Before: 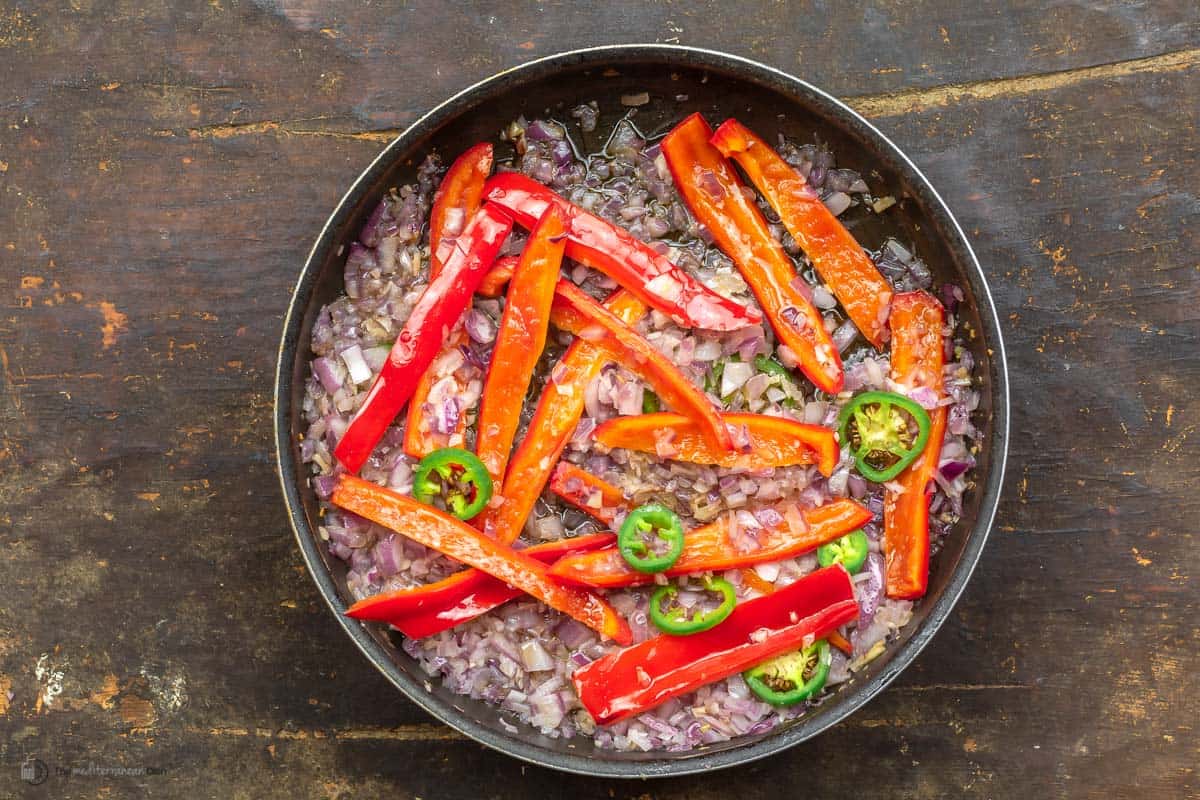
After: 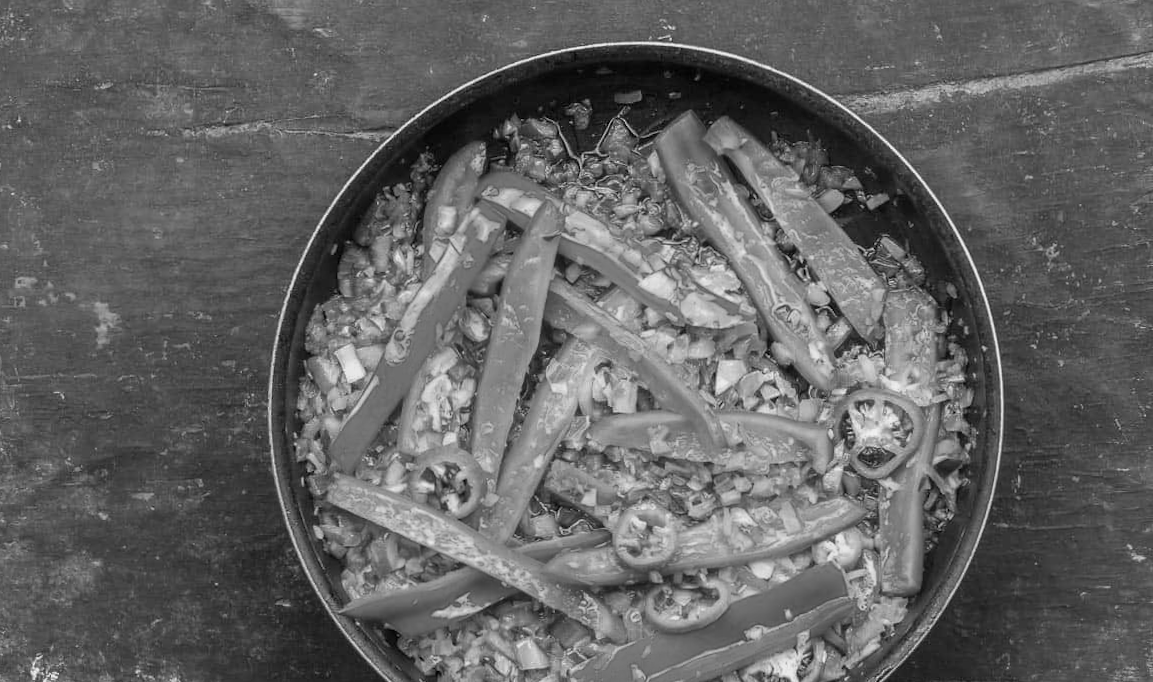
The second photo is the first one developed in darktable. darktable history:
crop and rotate: angle 0.2°, left 0.275%, right 3.127%, bottom 14.18%
monochrome: a -92.57, b 58.91
tone equalizer: on, module defaults
